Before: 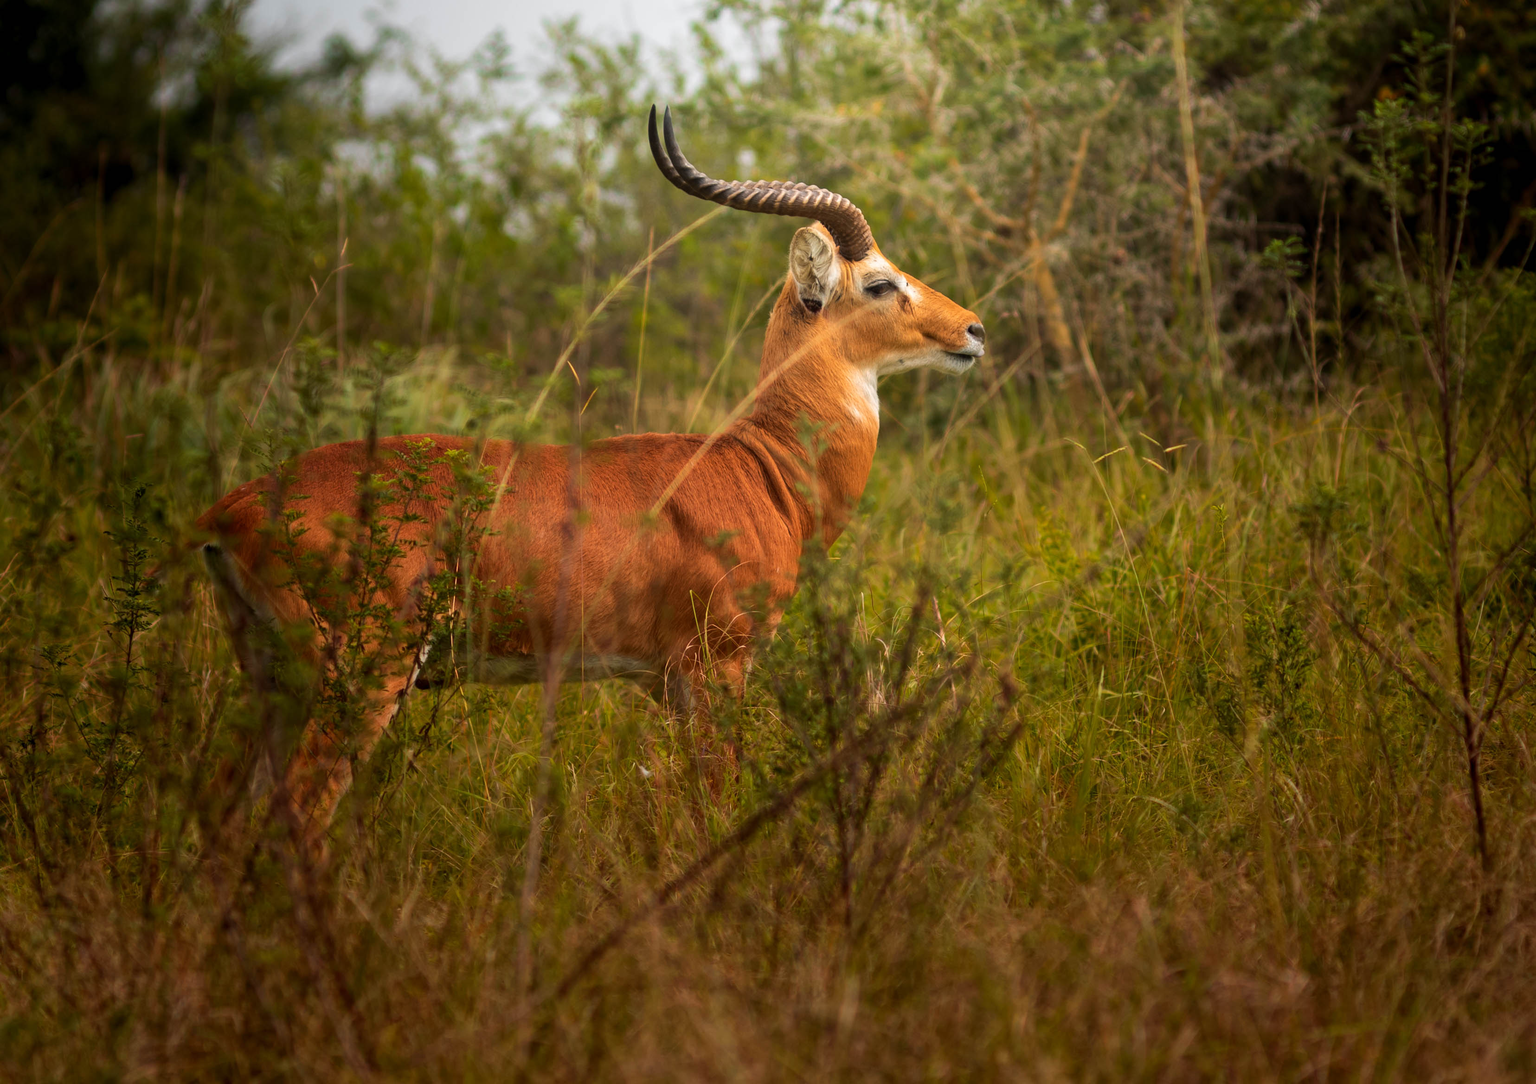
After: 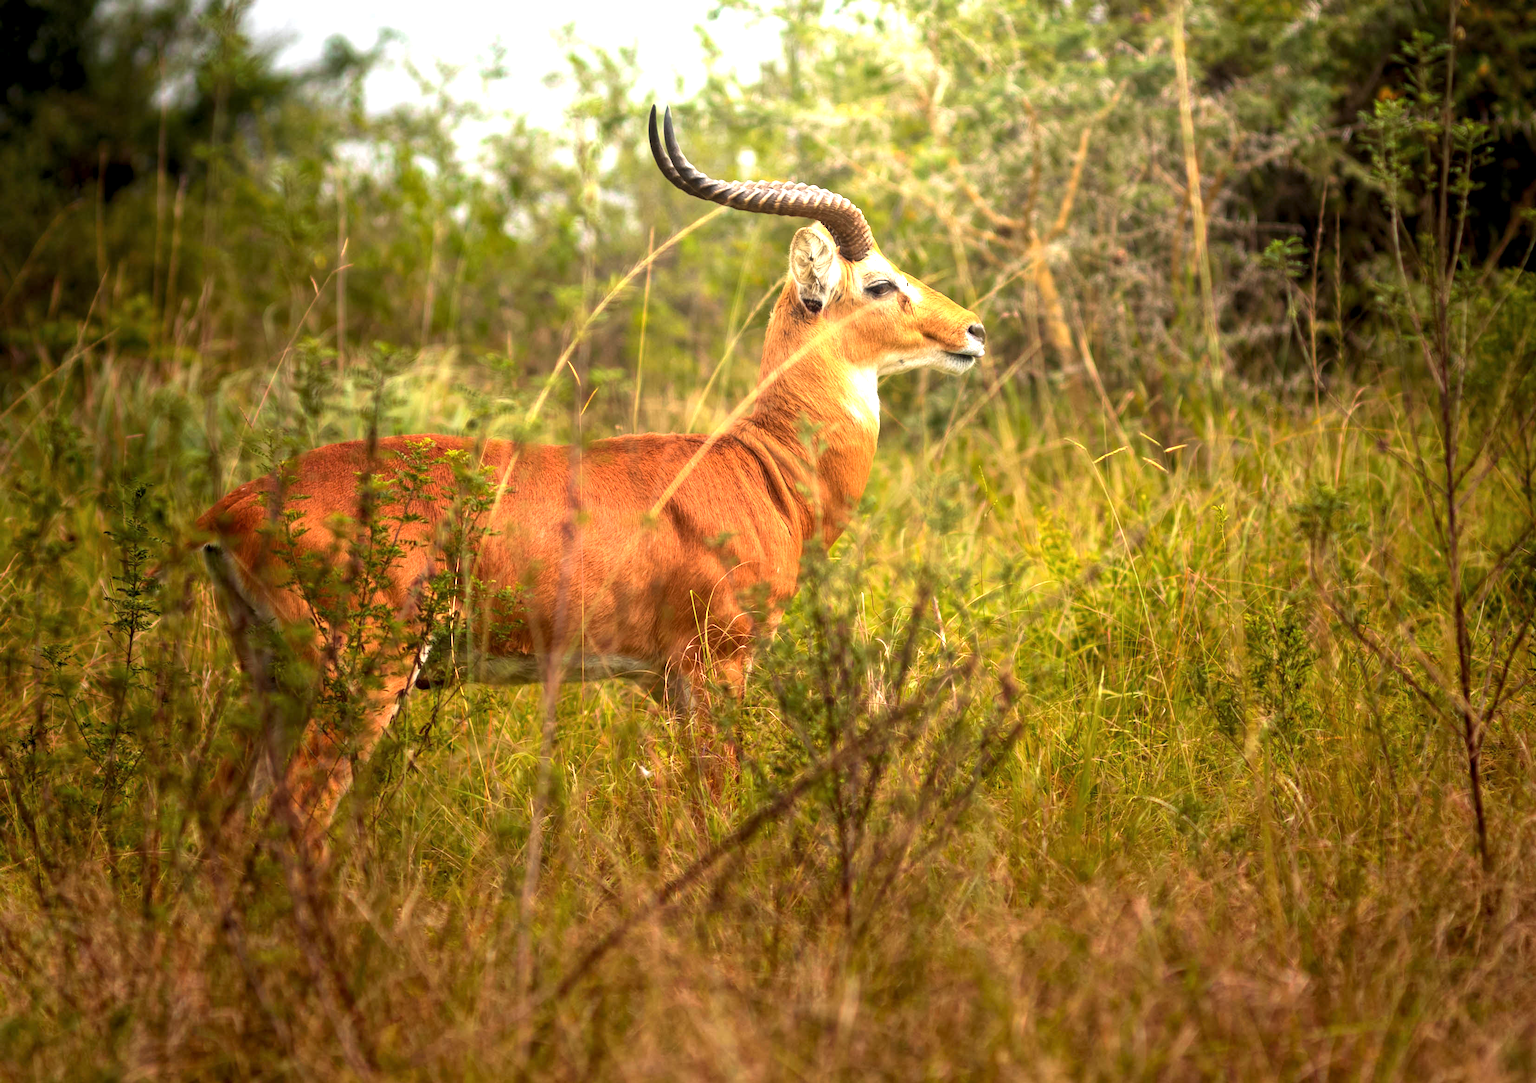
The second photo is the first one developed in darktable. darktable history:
local contrast: highlights 100%, shadows 100%, detail 120%, midtone range 0.2
exposure: black level correction 0, exposure 1.3 EV, compensate exposure bias true, compensate highlight preservation false
